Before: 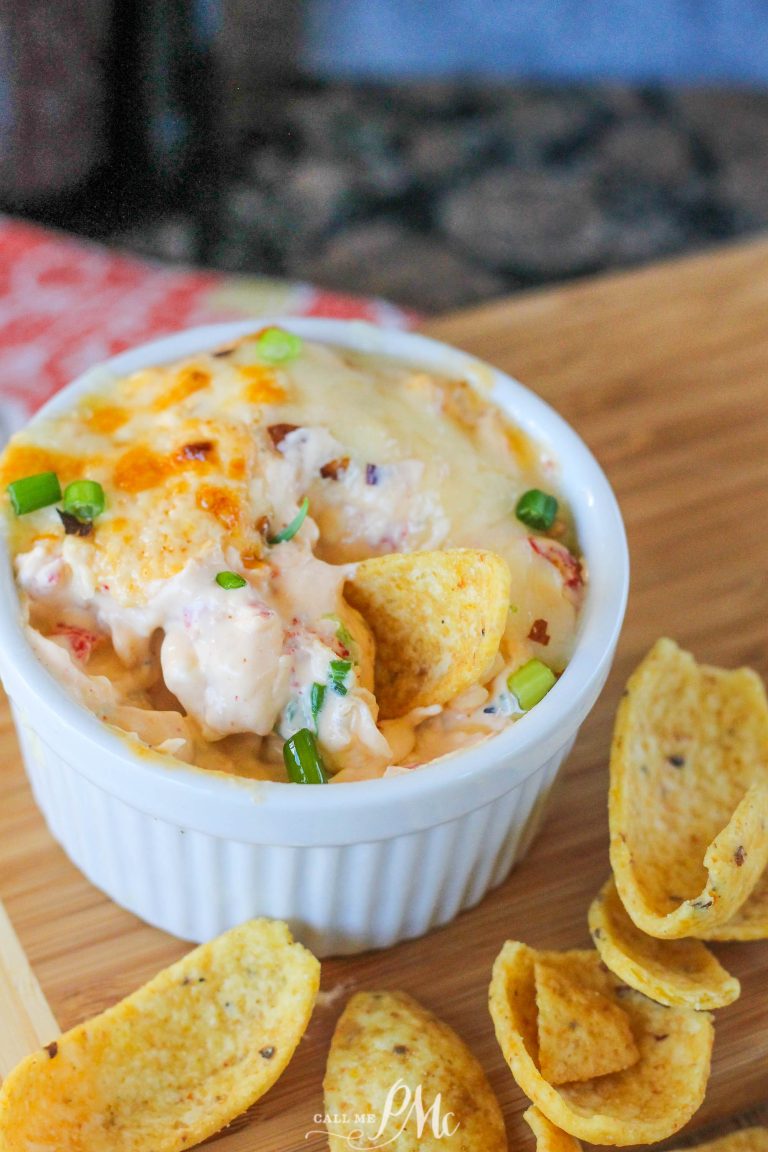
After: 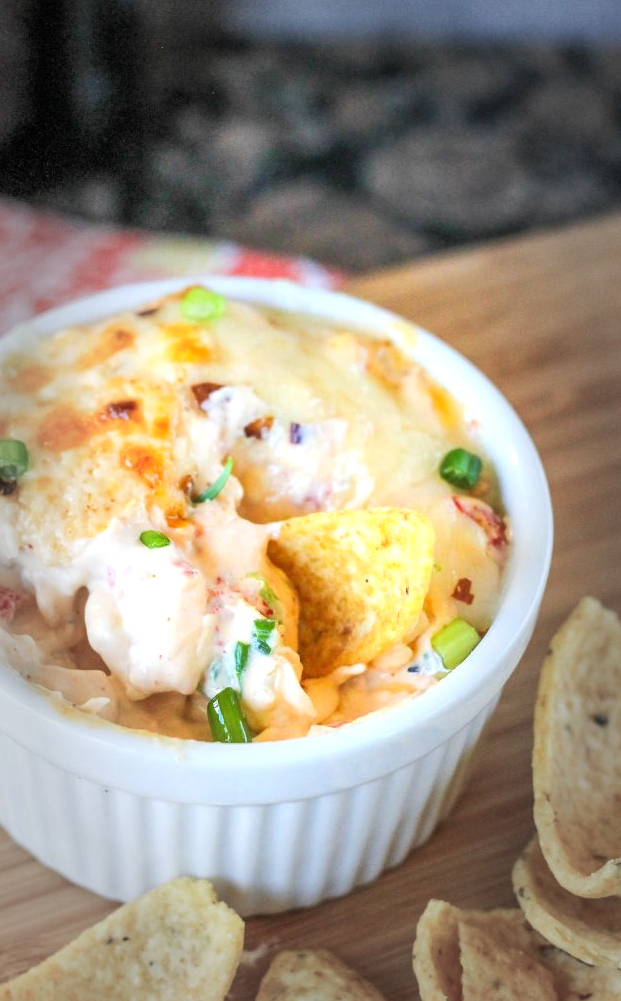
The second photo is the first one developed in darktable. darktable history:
exposure: exposure 0.637 EV, compensate highlight preservation false
crop: left 9.909%, top 3.621%, right 9.201%, bottom 9.442%
vignetting: fall-off start 48.52%, automatic ratio true, width/height ratio 1.283
